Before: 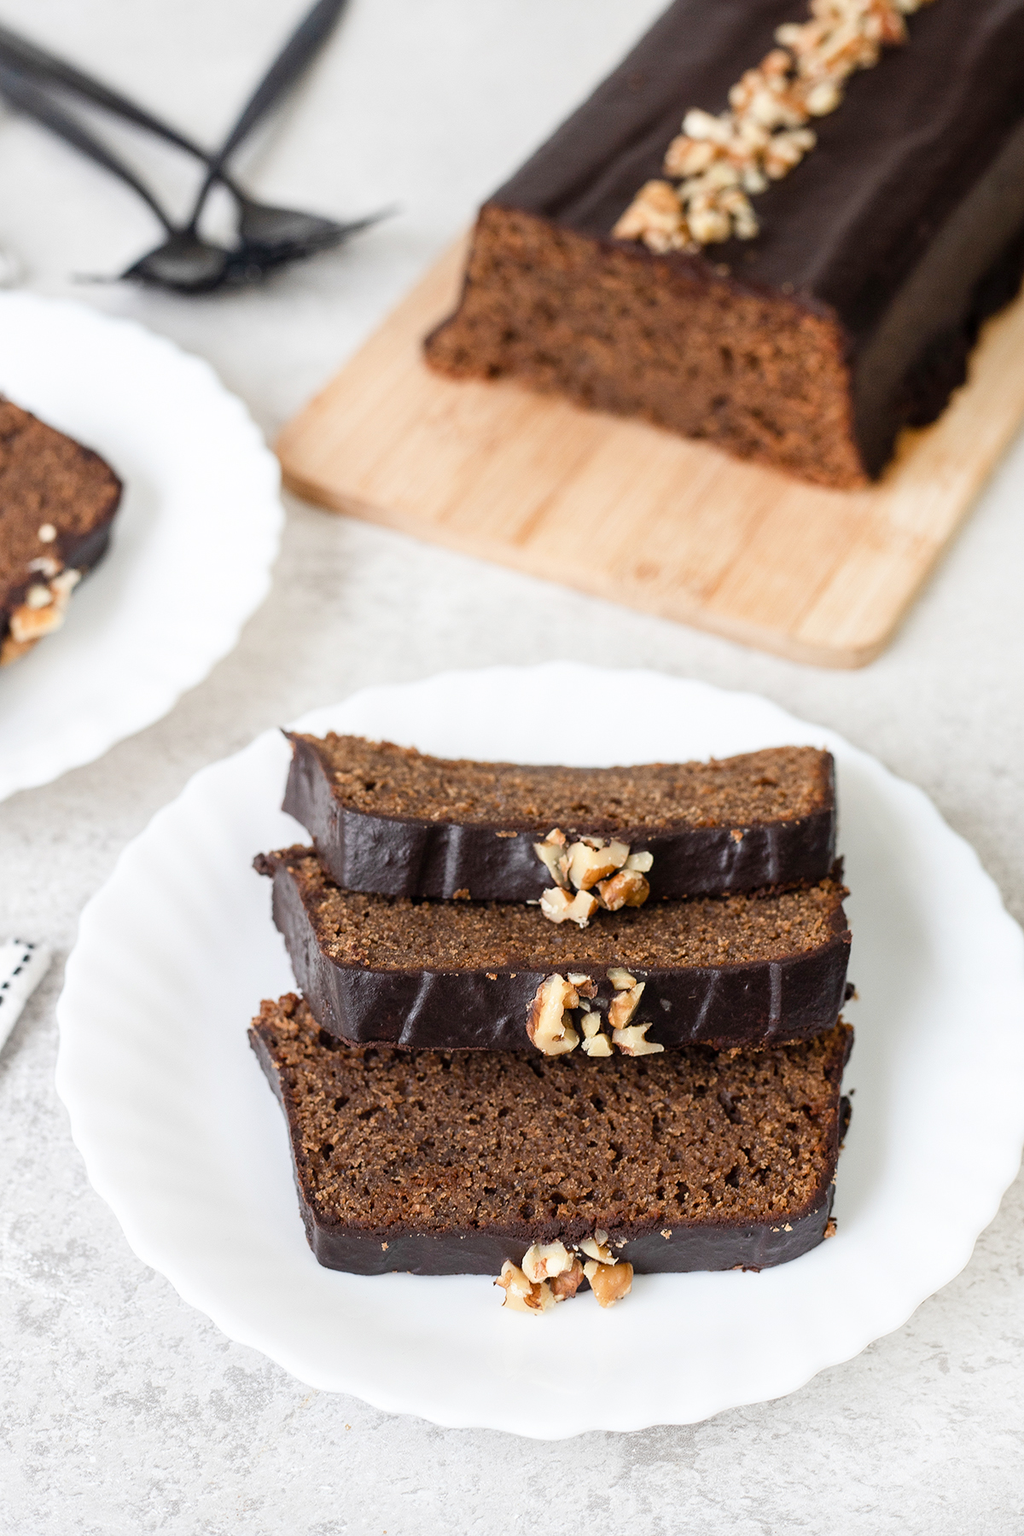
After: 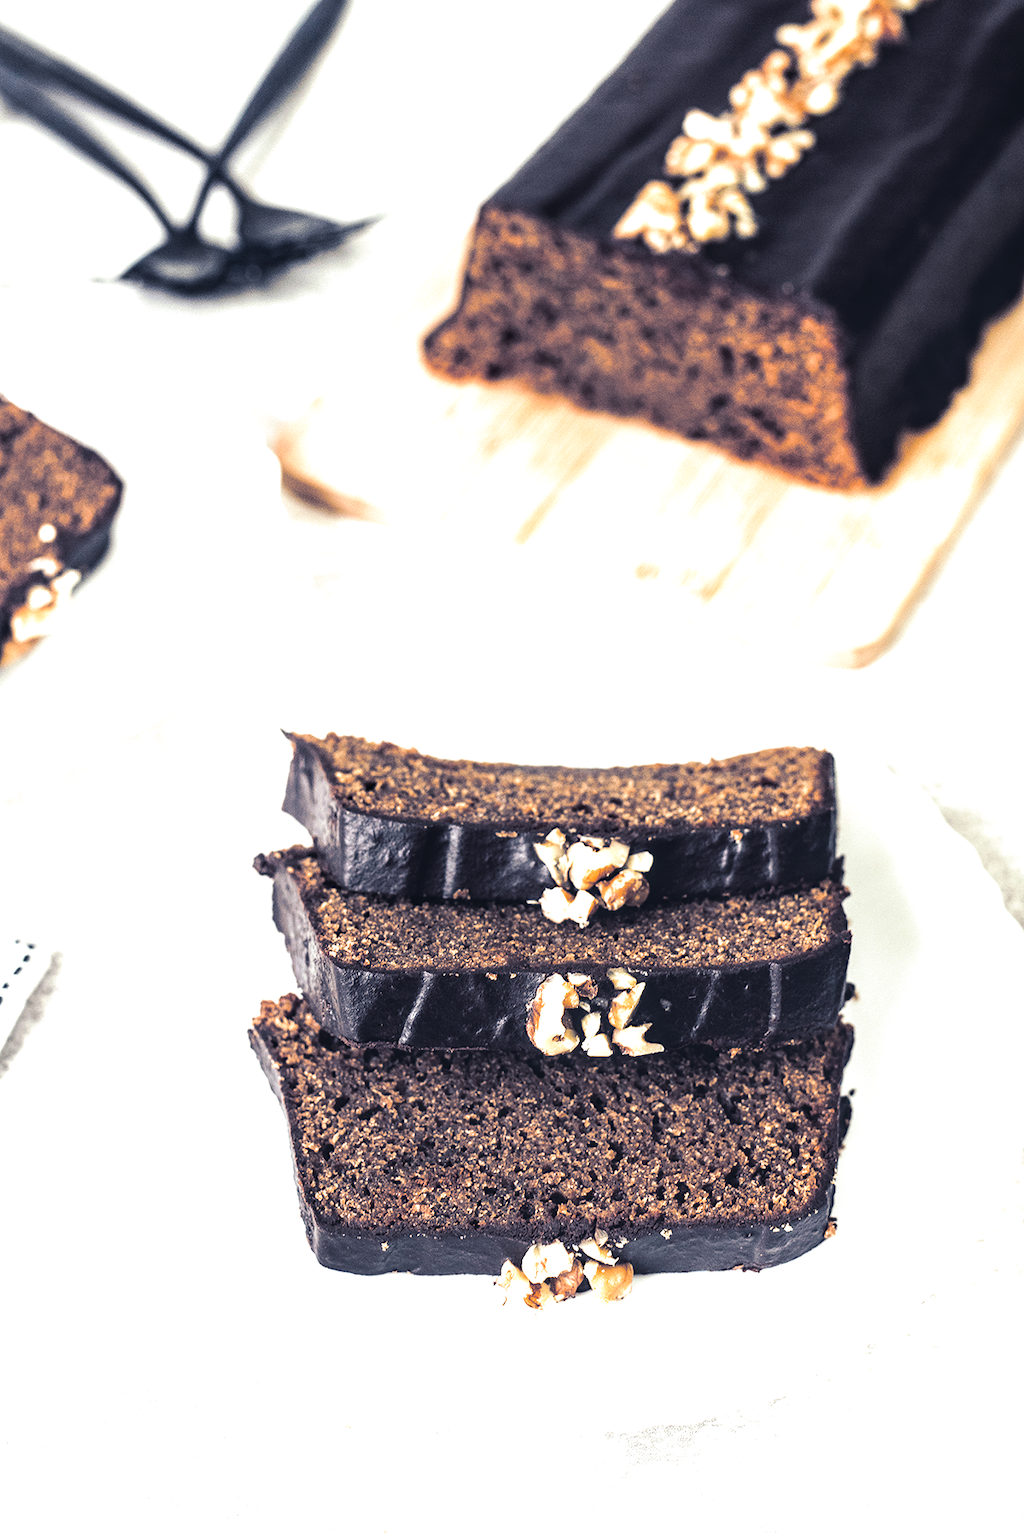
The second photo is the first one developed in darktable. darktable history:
tone equalizer: -8 EV -1.08 EV, -7 EV -1.01 EV, -6 EV -0.867 EV, -5 EV -0.578 EV, -3 EV 0.578 EV, -2 EV 0.867 EV, -1 EV 1.01 EV, +0 EV 1.08 EV, edges refinement/feathering 500, mask exposure compensation -1.57 EV, preserve details no
split-toning: shadows › hue 230.4°
local contrast: on, module defaults
